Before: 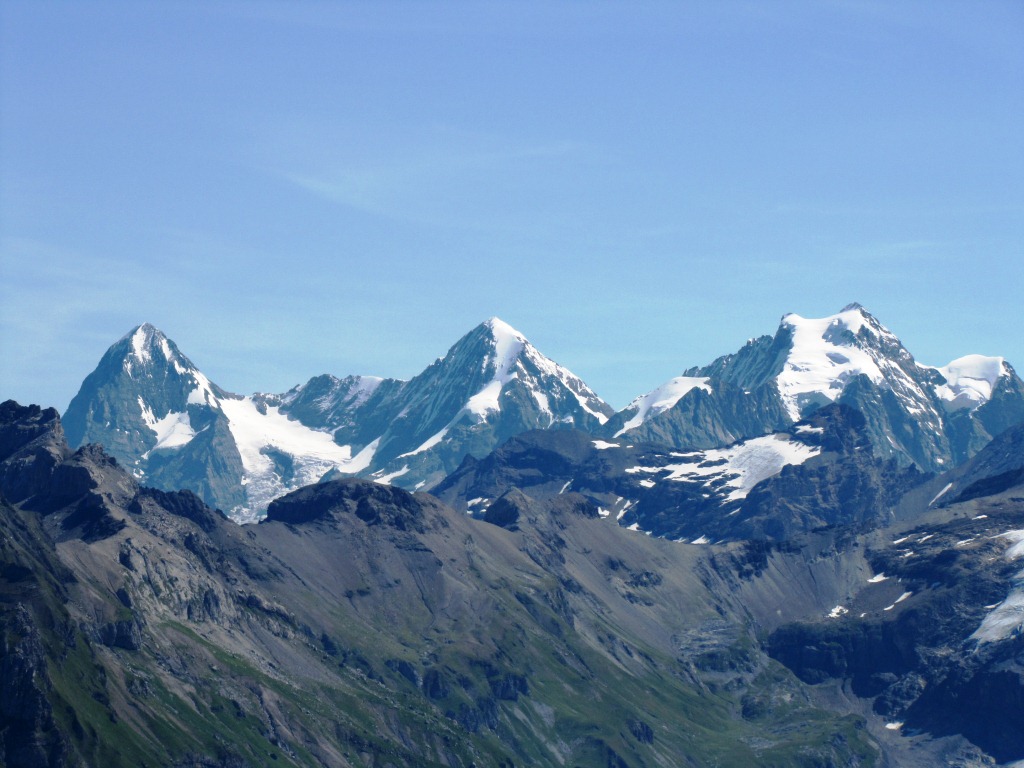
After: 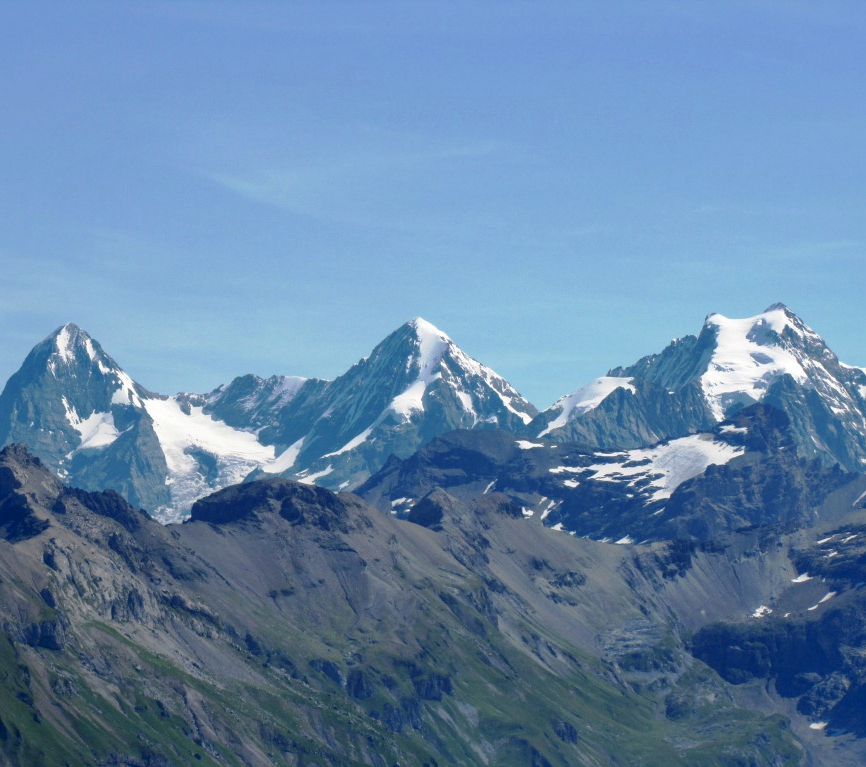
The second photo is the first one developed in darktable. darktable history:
crop: left 7.478%, right 7.871%
shadows and highlights: on, module defaults
